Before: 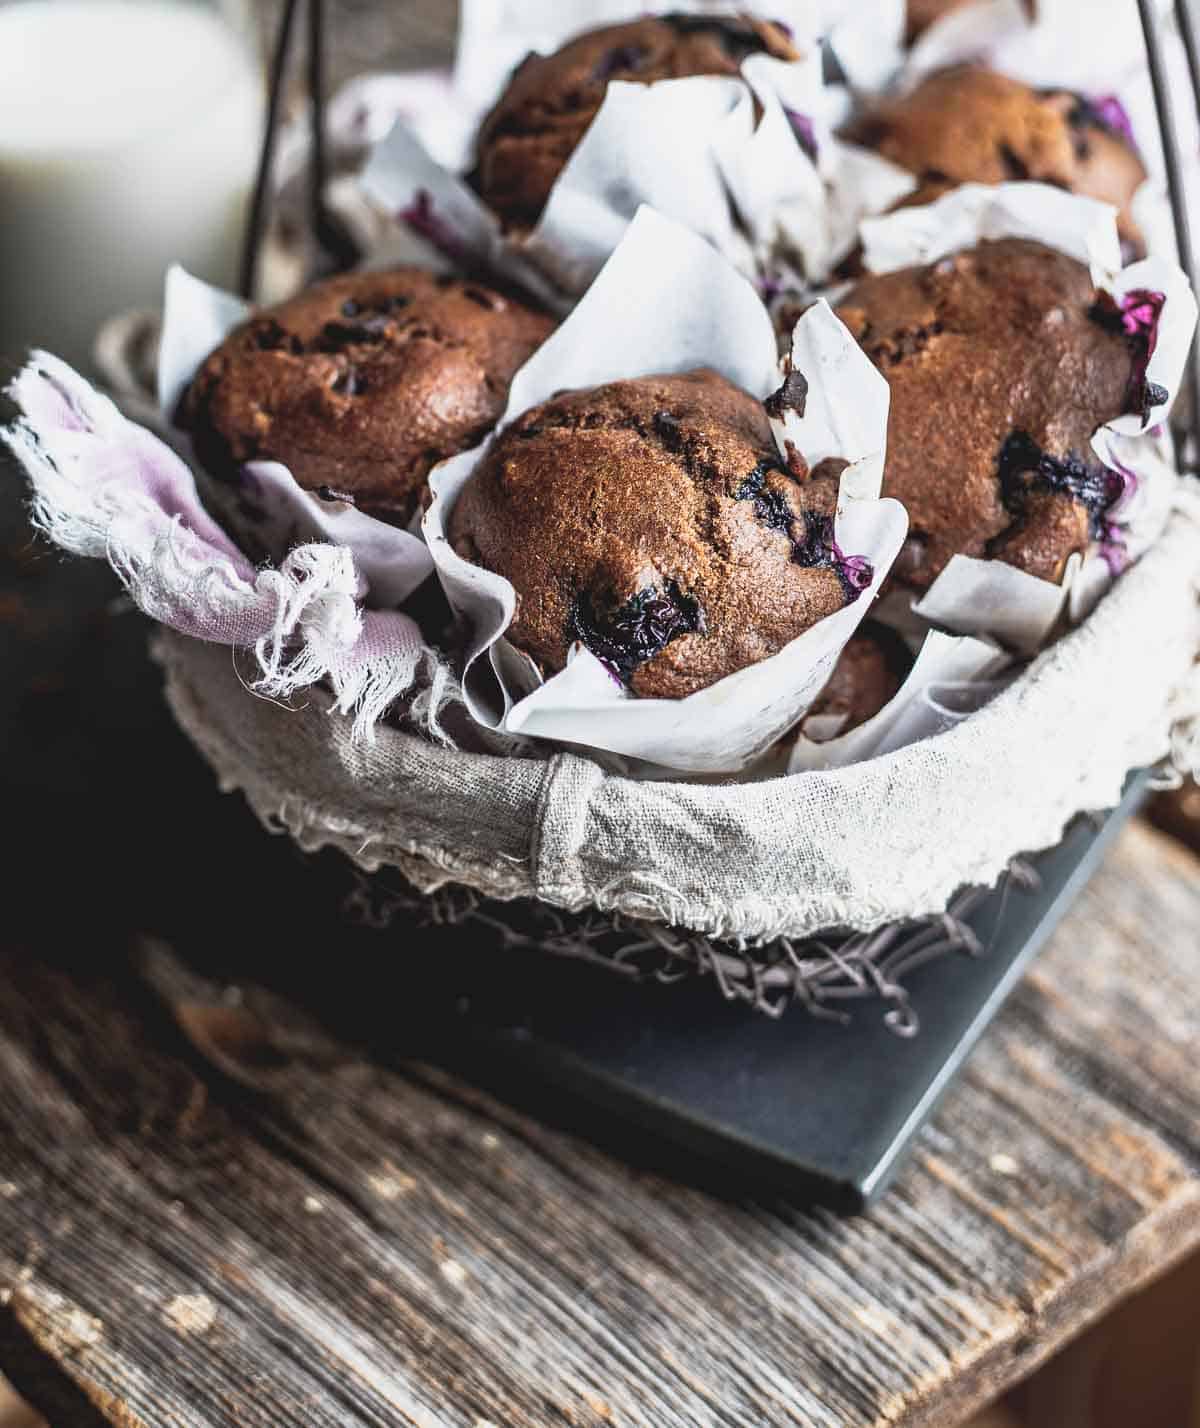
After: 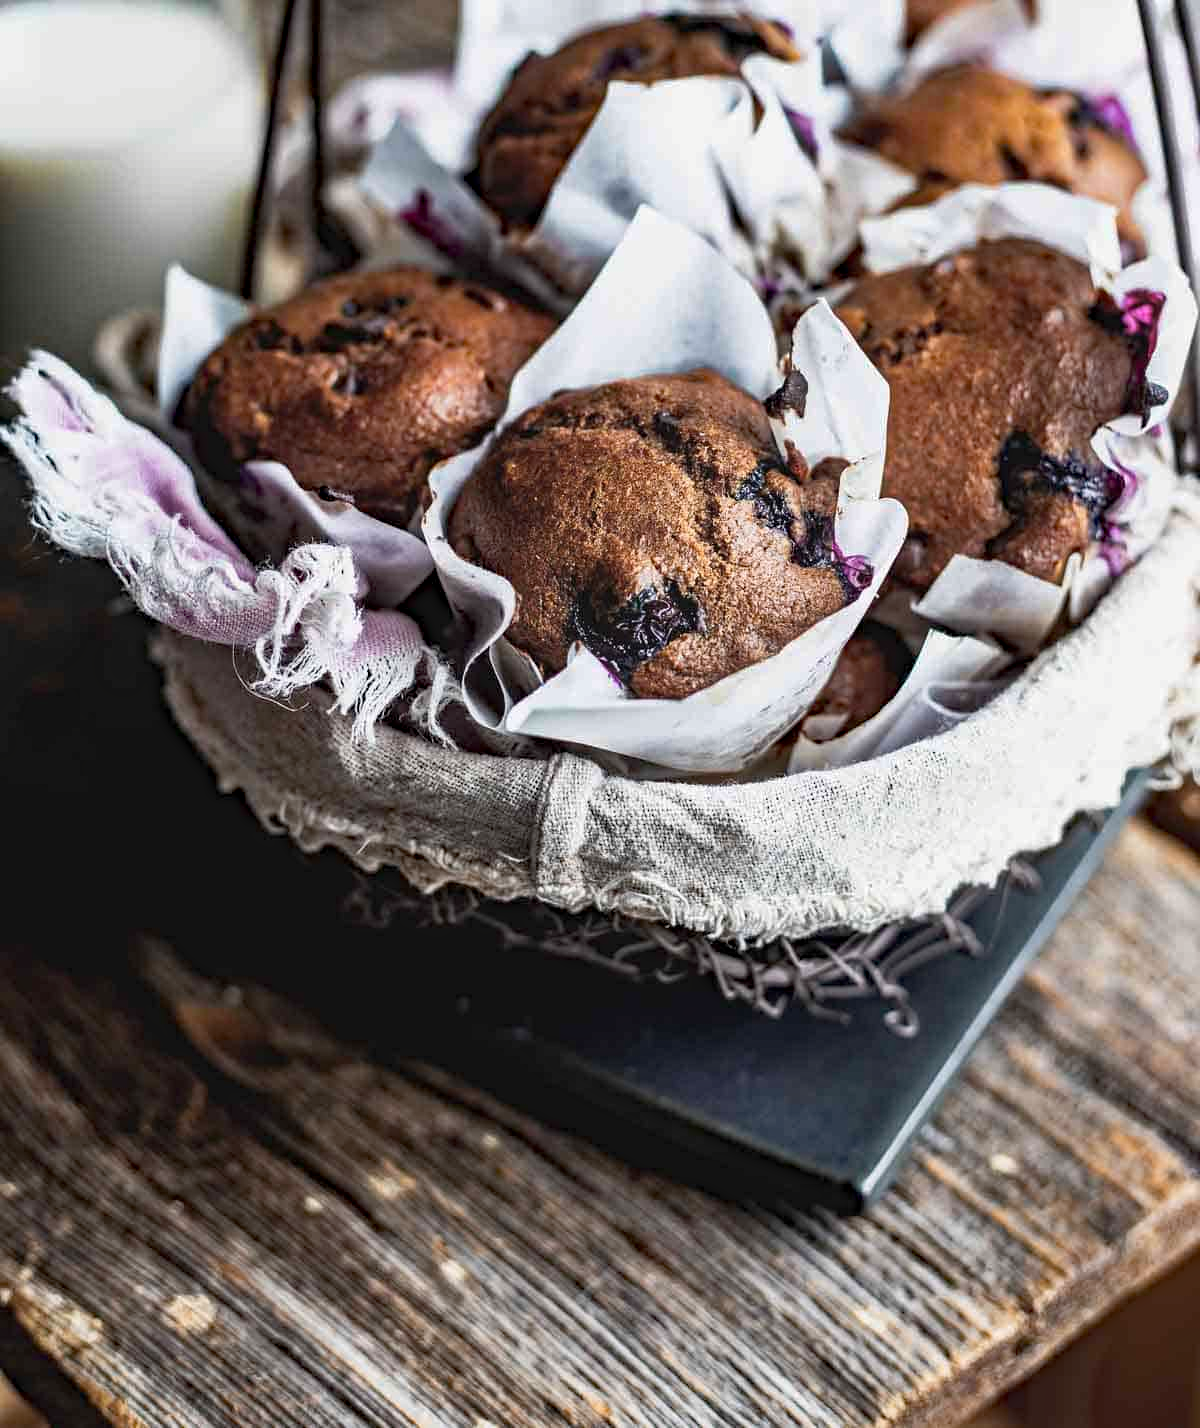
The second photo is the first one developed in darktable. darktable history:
haze removal: strength 0.416, compatibility mode true, adaptive false
